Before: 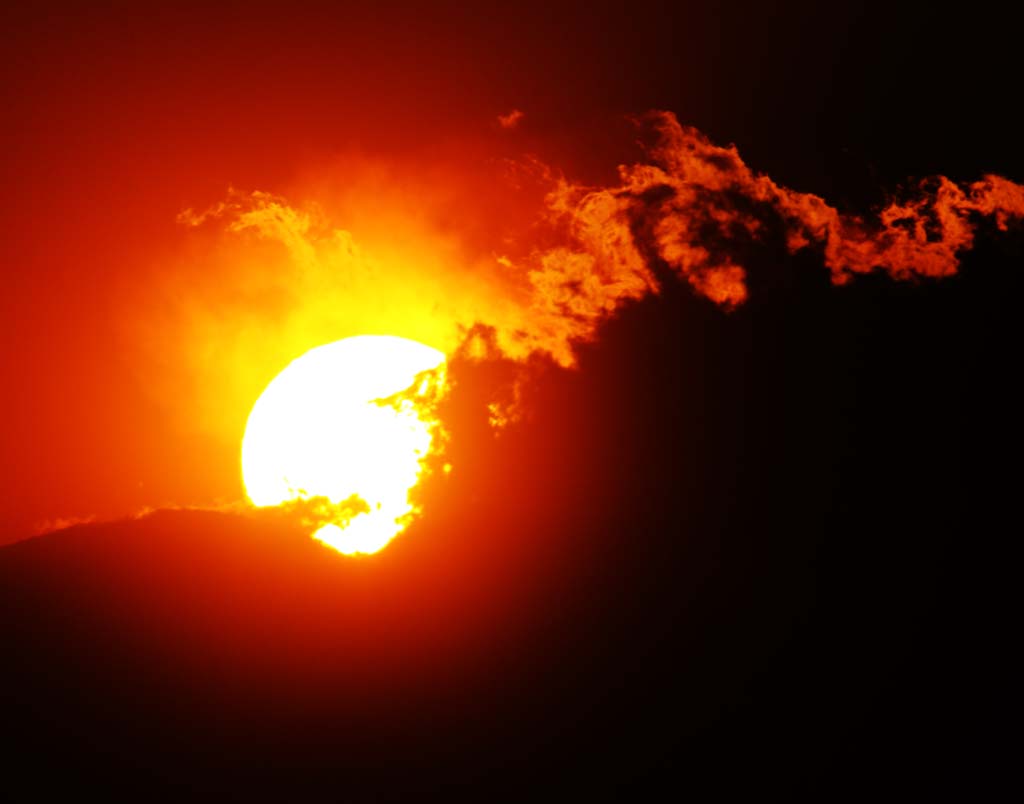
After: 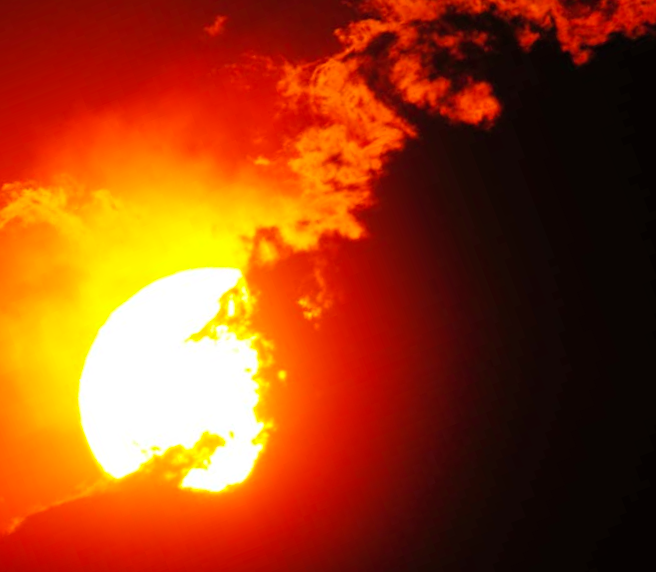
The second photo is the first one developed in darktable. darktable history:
contrast brightness saturation: contrast 0.027, brightness 0.058, saturation 0.128
crop and rotate: angle 20.94°, left 6.799%, right 4.143%, bottom 1.09%
